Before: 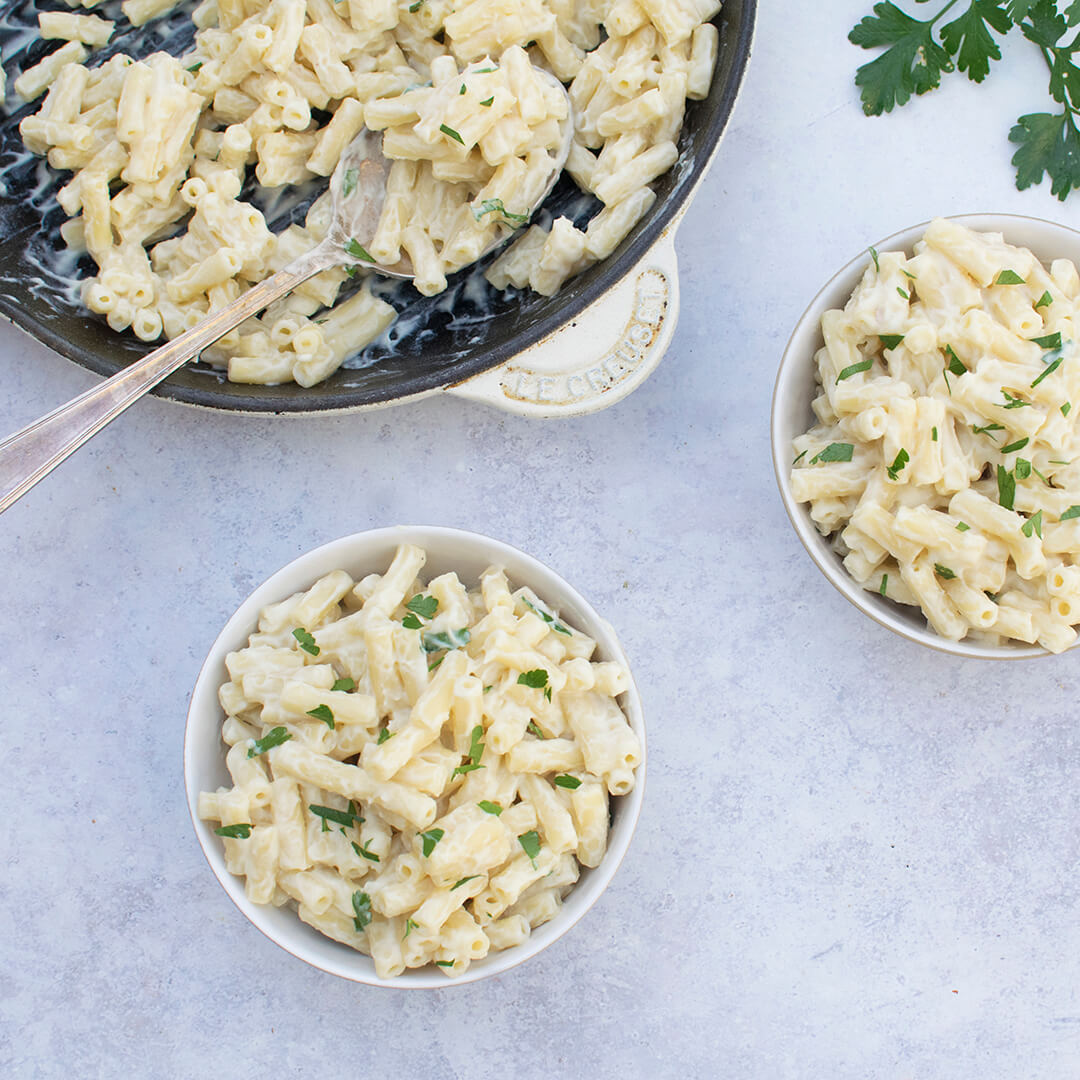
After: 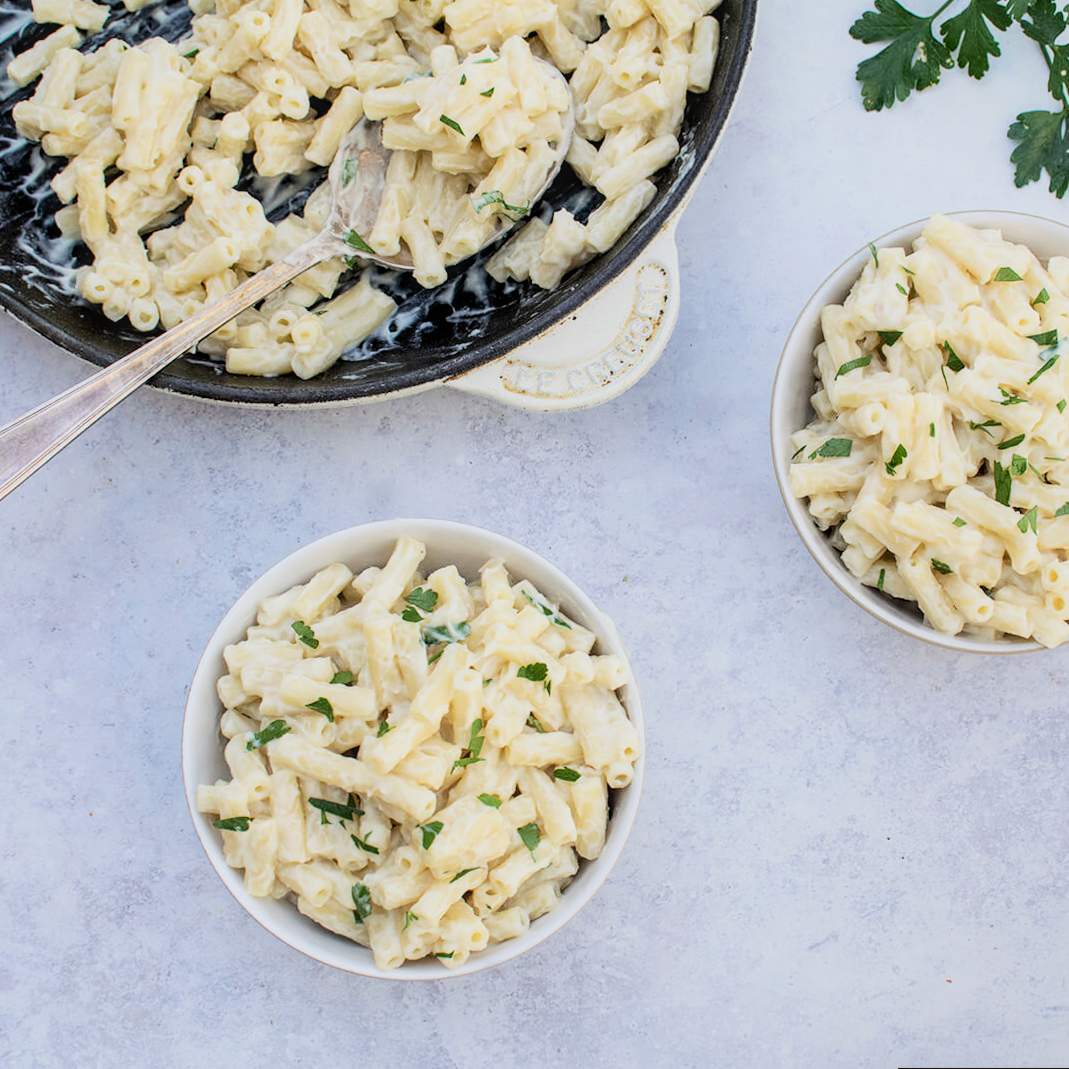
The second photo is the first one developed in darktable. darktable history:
local contrast: on, module defaults
filmic rgb: hardness 4.17, contrast 1.364, color science v6 (2022)
rotate and perspective: rotation 0.174°, lens shift (vertical) 0.013, lens shift (horizontal) 0.019, shear 0.001, automatic cropping original format, crop left 0.007, crop right 0.991, crop top 0.016, crop bottom 0.997
